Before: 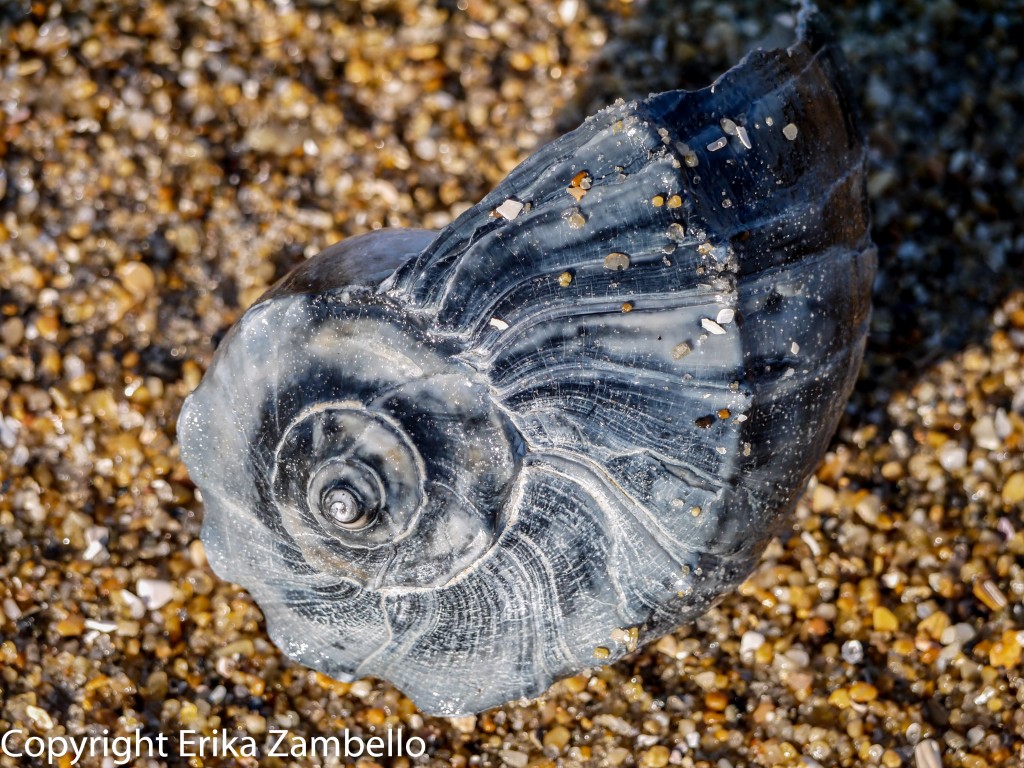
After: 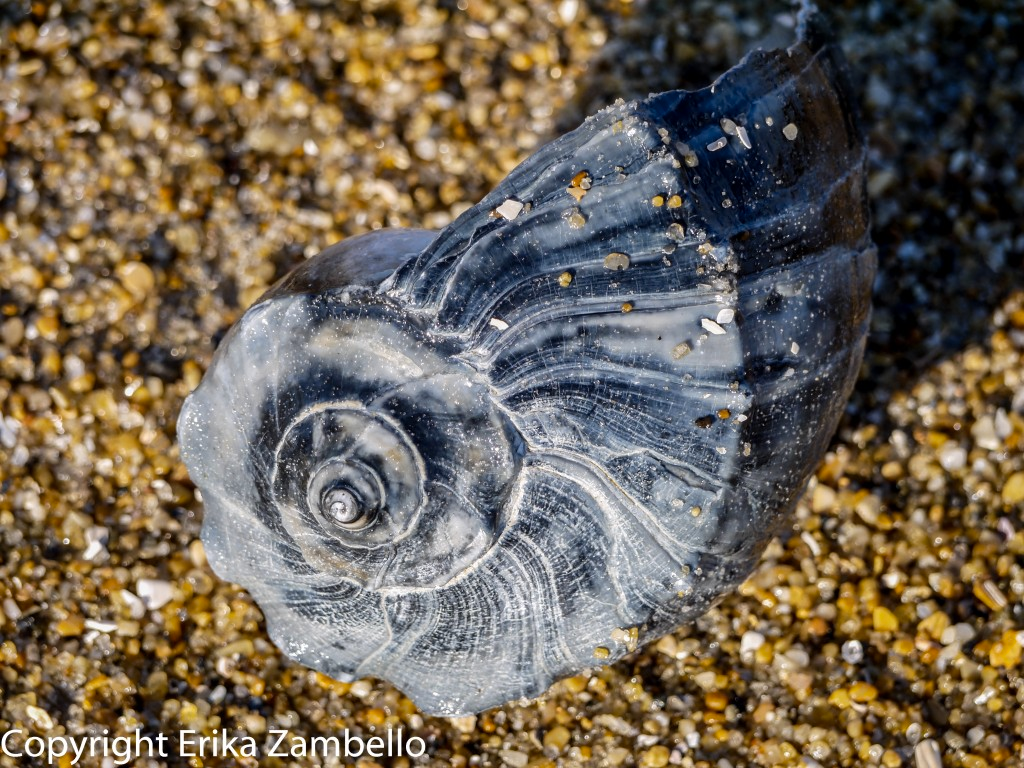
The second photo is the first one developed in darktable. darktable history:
color contrast: green-magenta contrast 0.8, blue-yellow contrast 1.1, unbound 0
